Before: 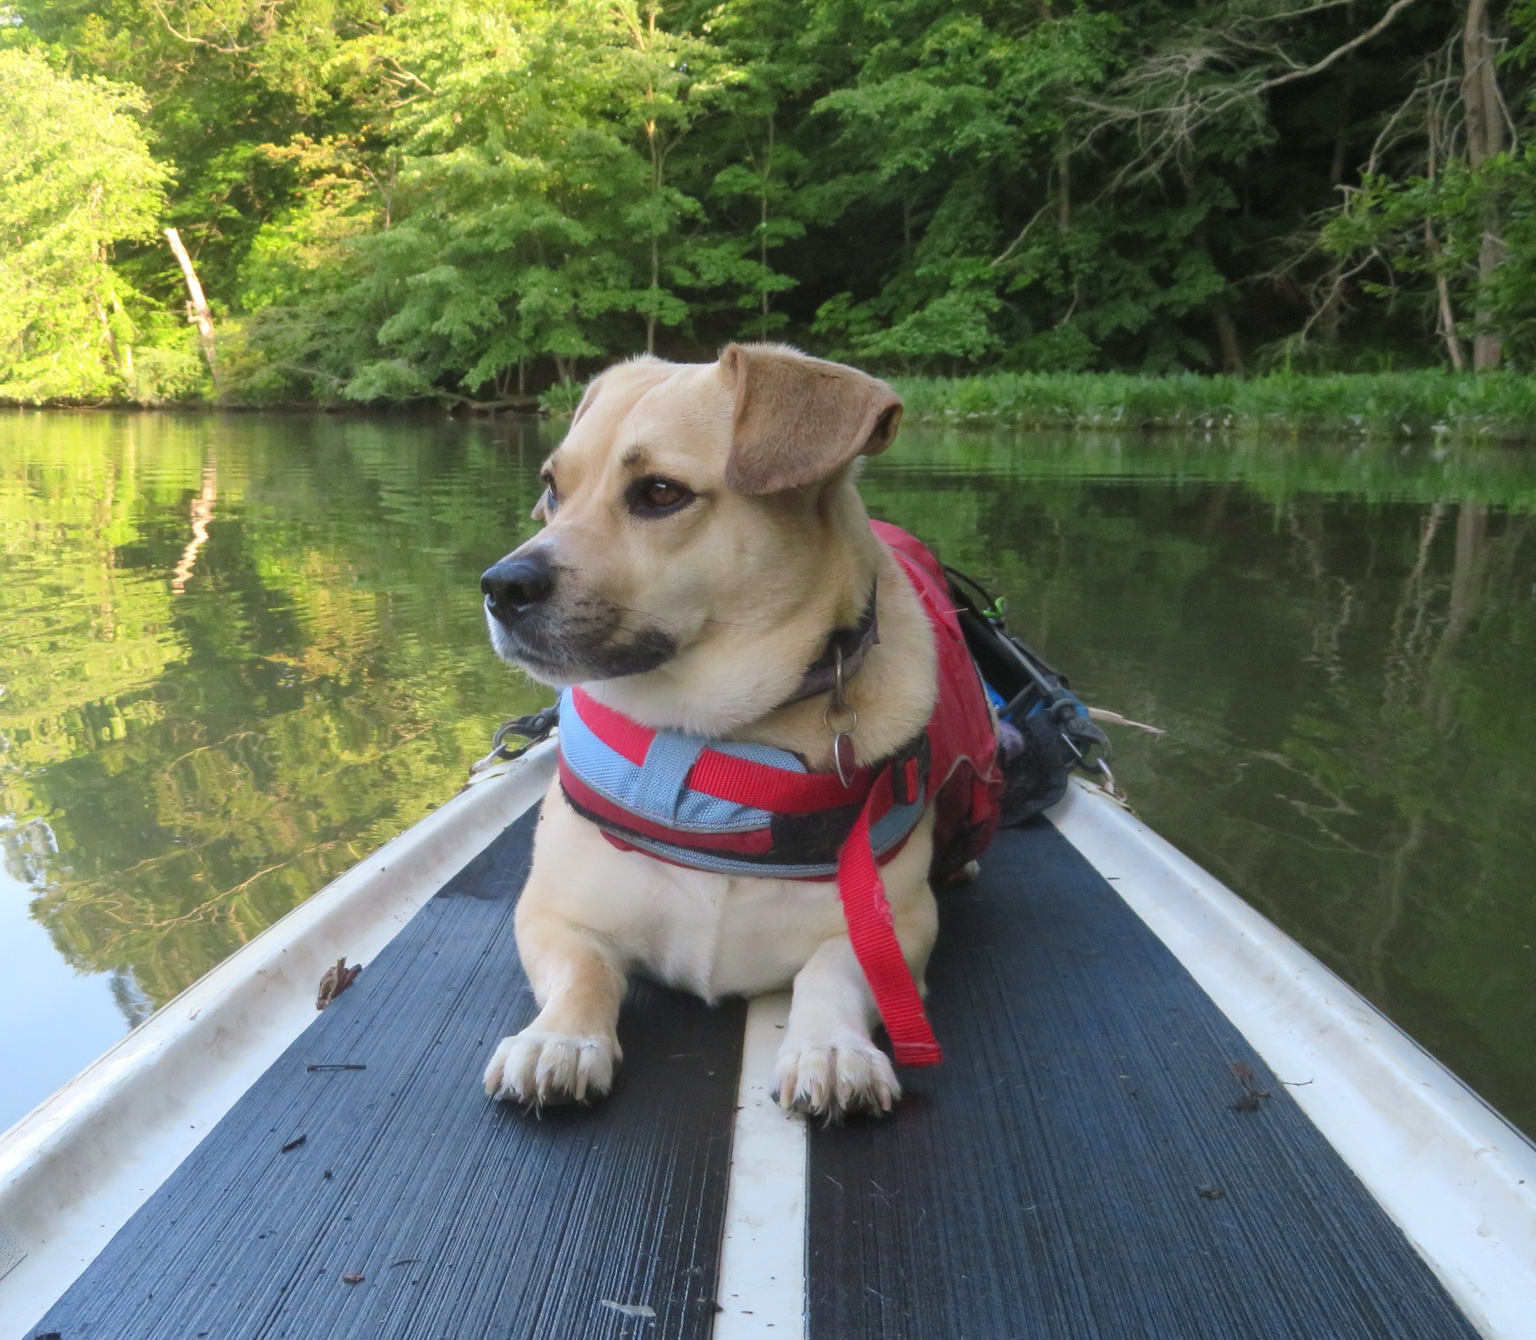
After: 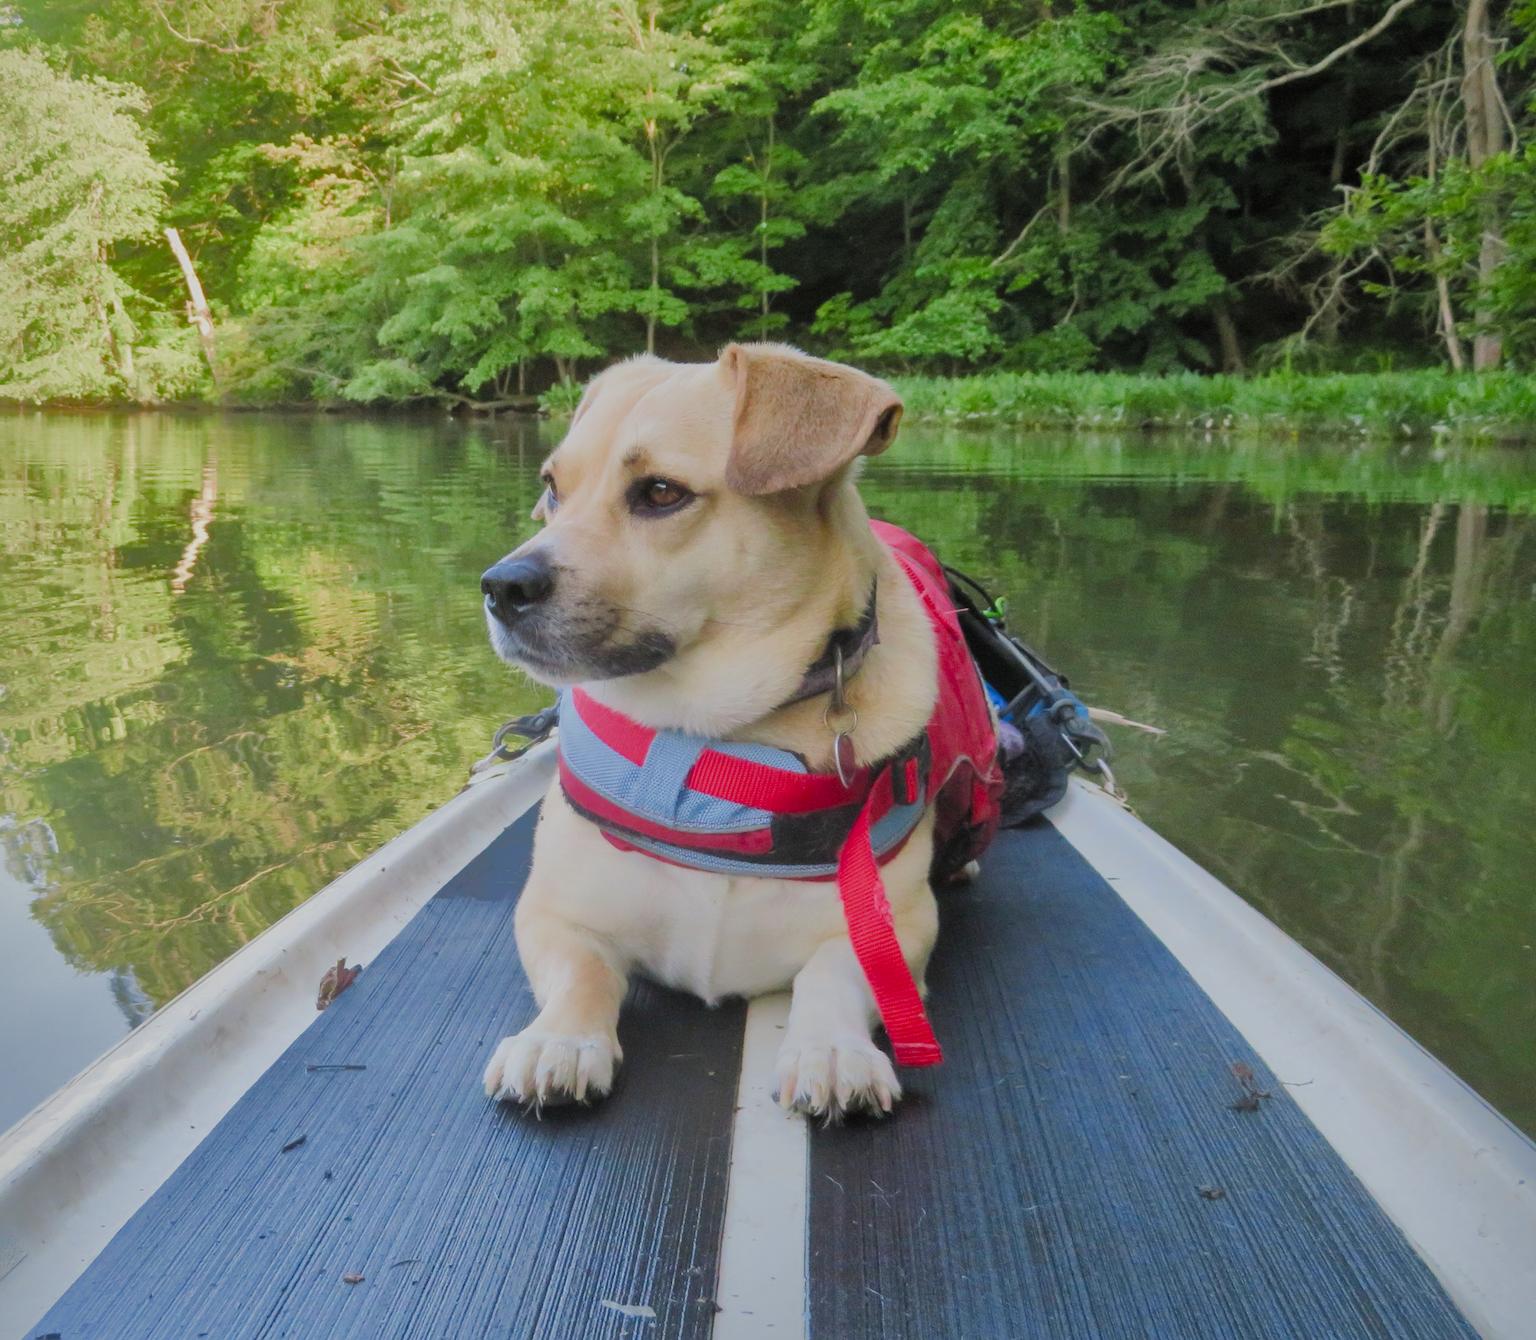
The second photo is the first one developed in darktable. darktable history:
tone equalizer: edges refinement/feathering 500, mask exposure compensation -1.57 EV, preserve details no
color balance rgb: perceptual saturation grading › global saturation 20.753%, perceptual saturation grading › highlights -19.799%, perceptual saturation grading › shadows 29.54%
exposure: black level correction 0, exposure 0.697 EV, compensate exposure bias true, compensate highlight preservation false
filmic rgb: black relative exposure -7.65 EV, white relative exposure 4.56 EV, hardness 3.61, add noise in highlights 0, color science v3 (2019), use custom middle-gray values true, contrast in highlights soft
shadows and highlights: shadows 37.86, highlights -74.85
